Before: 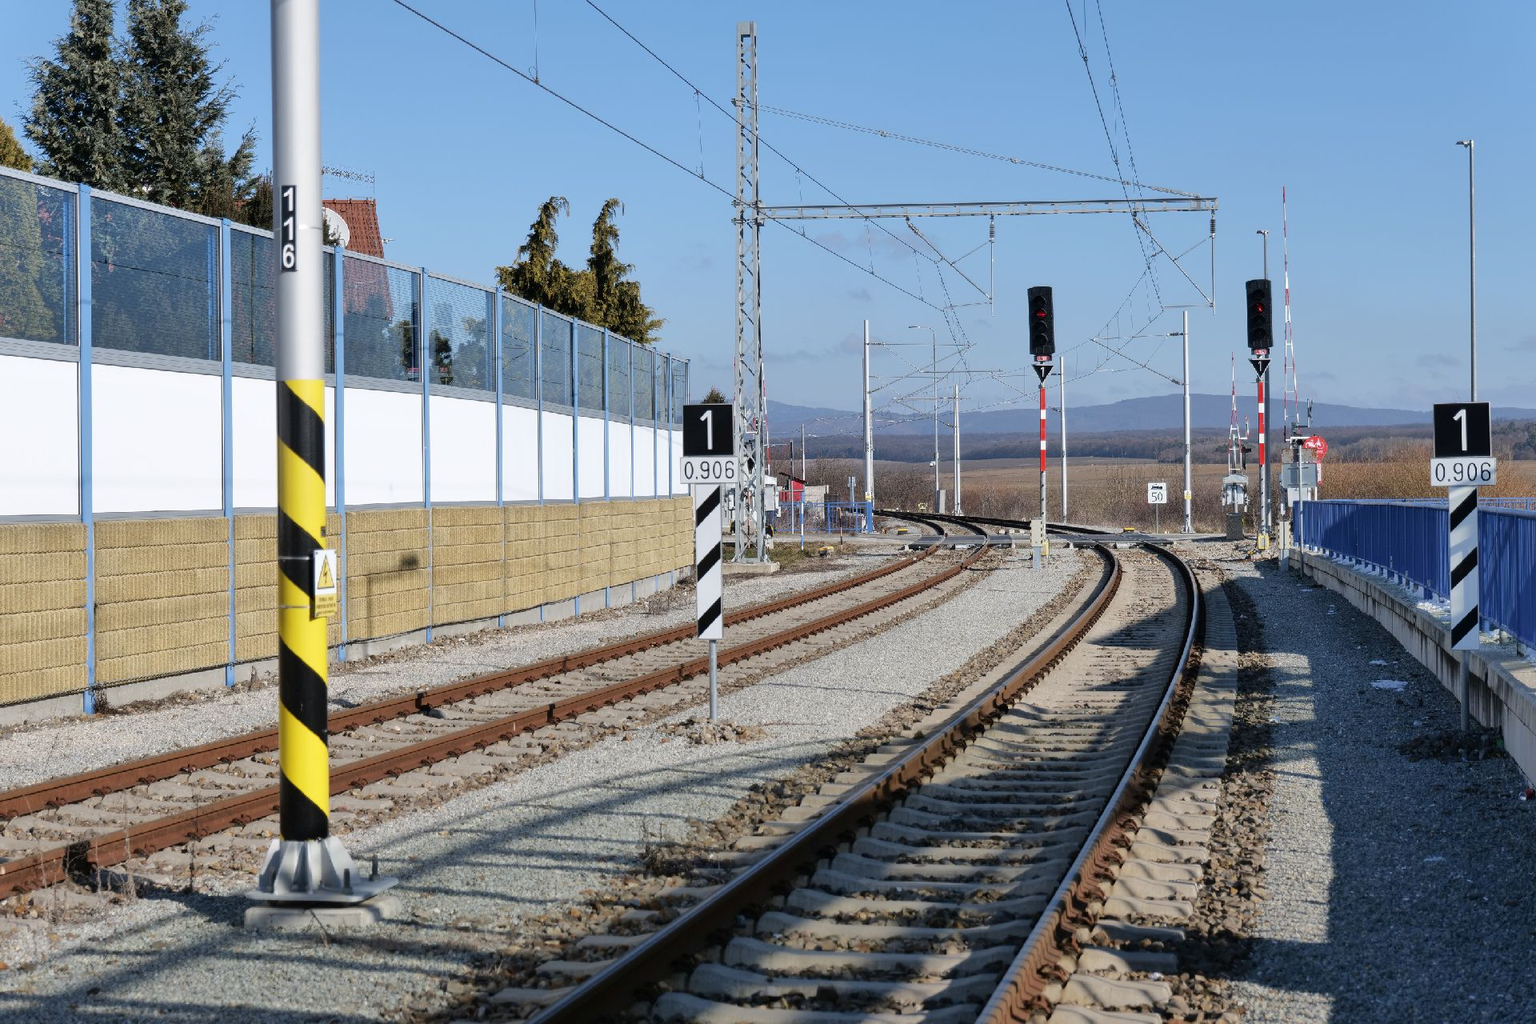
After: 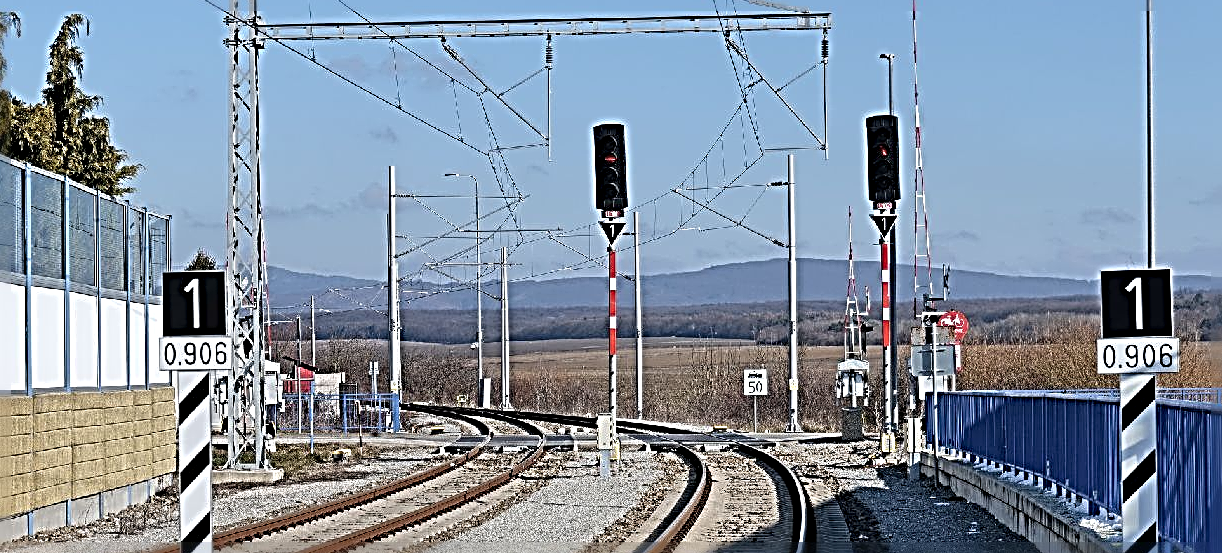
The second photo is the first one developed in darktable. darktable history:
crop: left 36.005%, top 18.293%, right 0.31%, bottom 38.444%
sharpen: radius 4.001, amount 2
